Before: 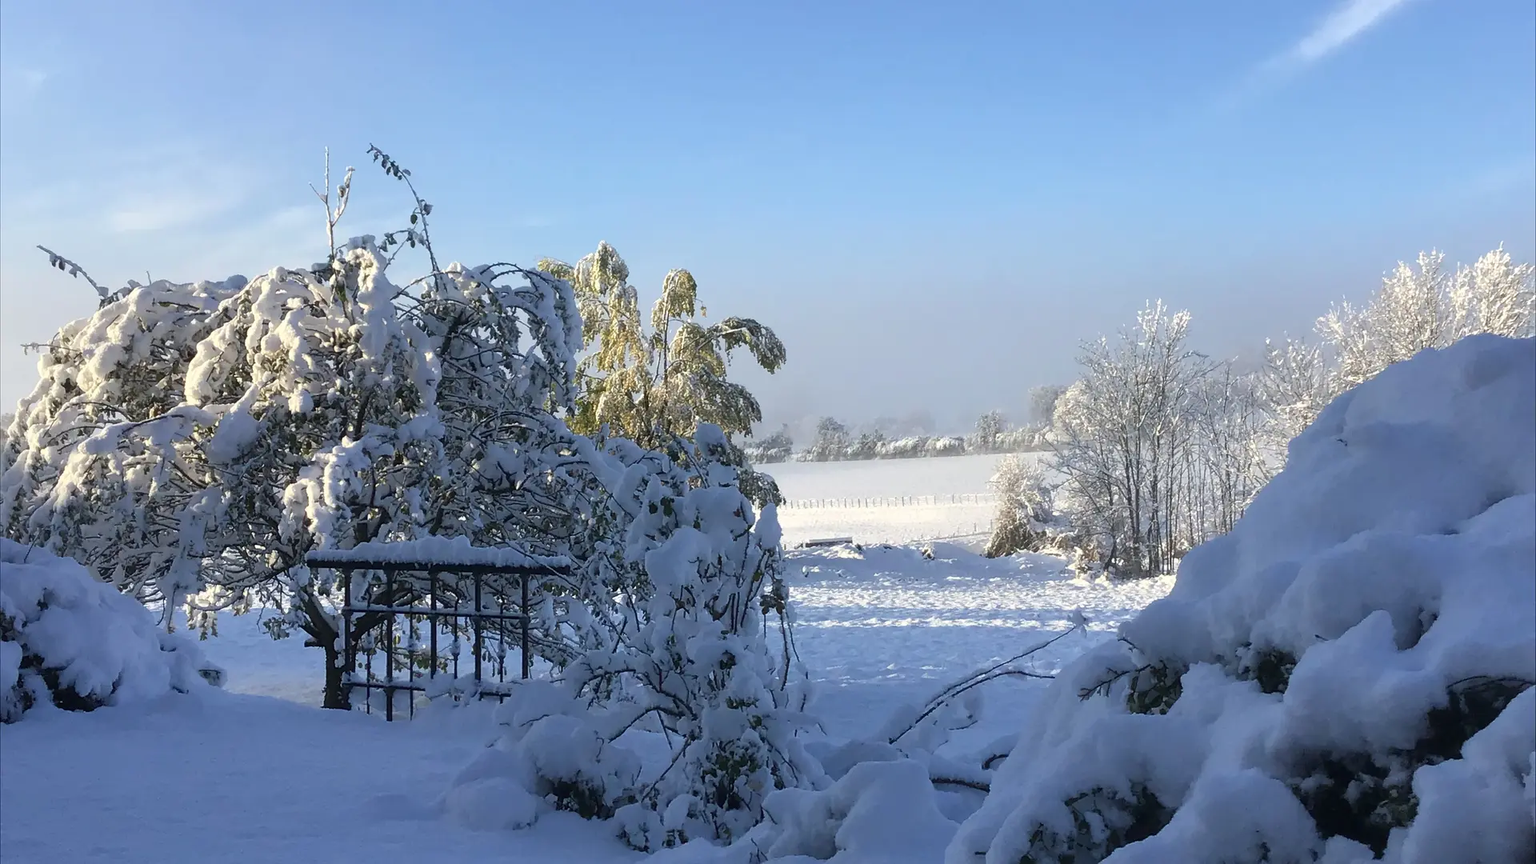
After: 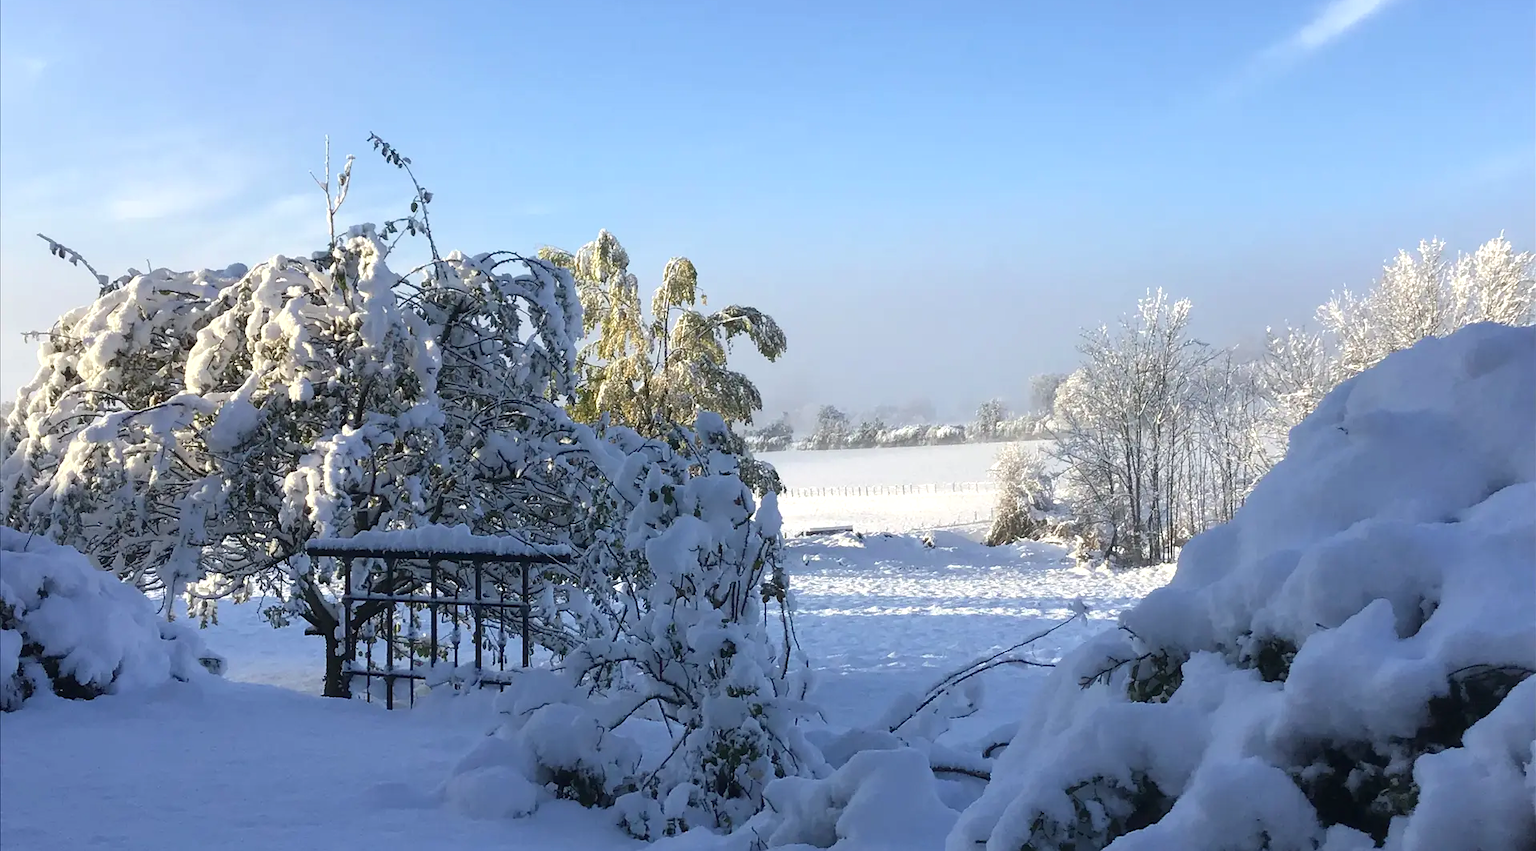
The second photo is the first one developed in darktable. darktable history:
exposure: exposure 0.227 EV, compensate highlight preservation false
crop: top 1.421%, right 0.042%
